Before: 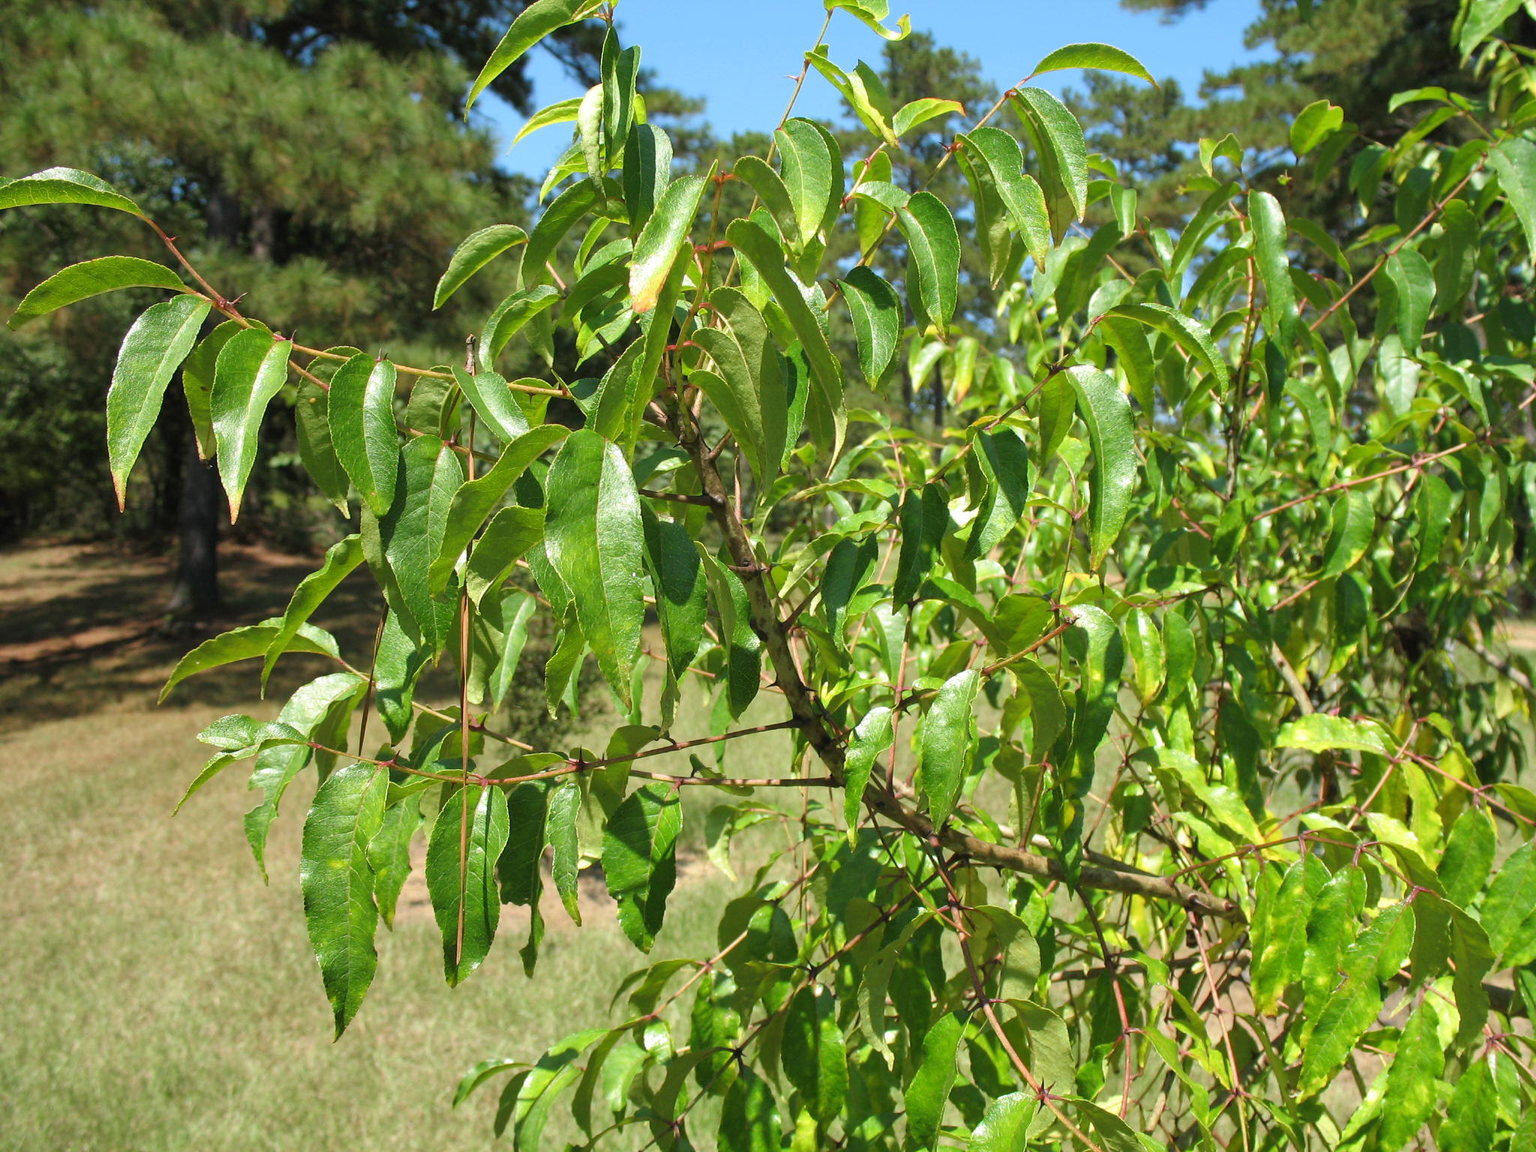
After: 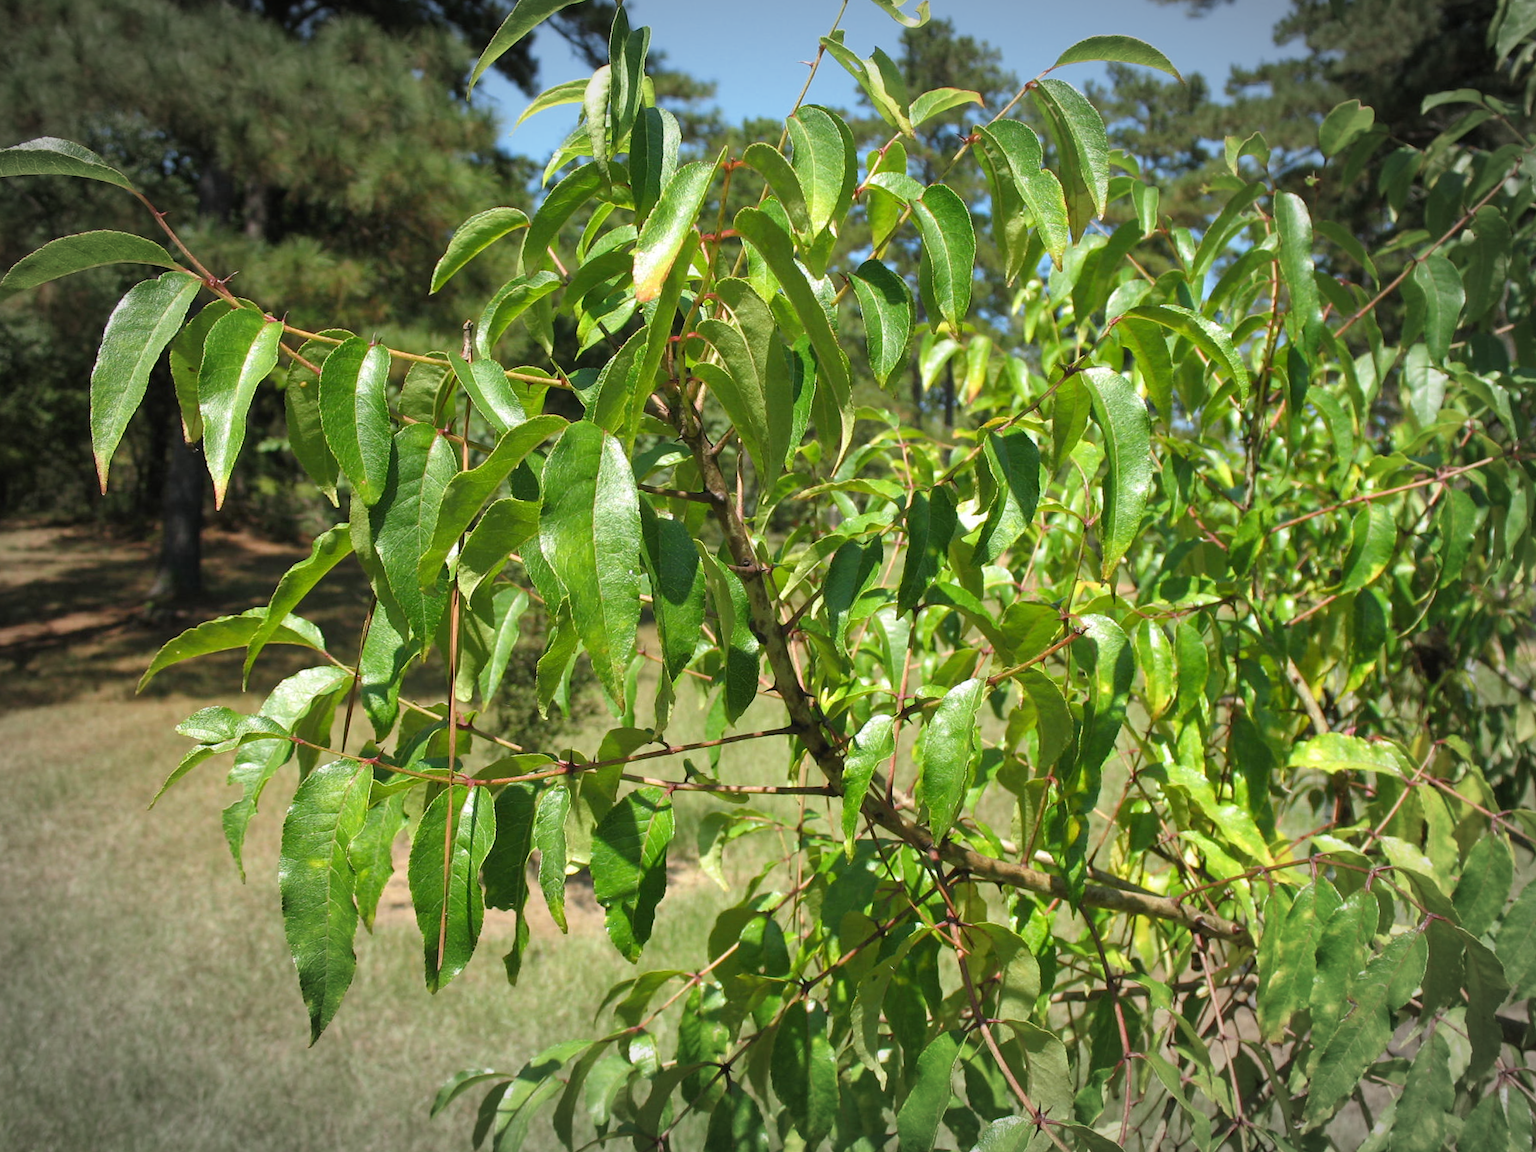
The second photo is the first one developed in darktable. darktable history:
crop and rotate: angle -1.39°
vignetting: fall-off start 79.04%, width/height ratio 1.328
